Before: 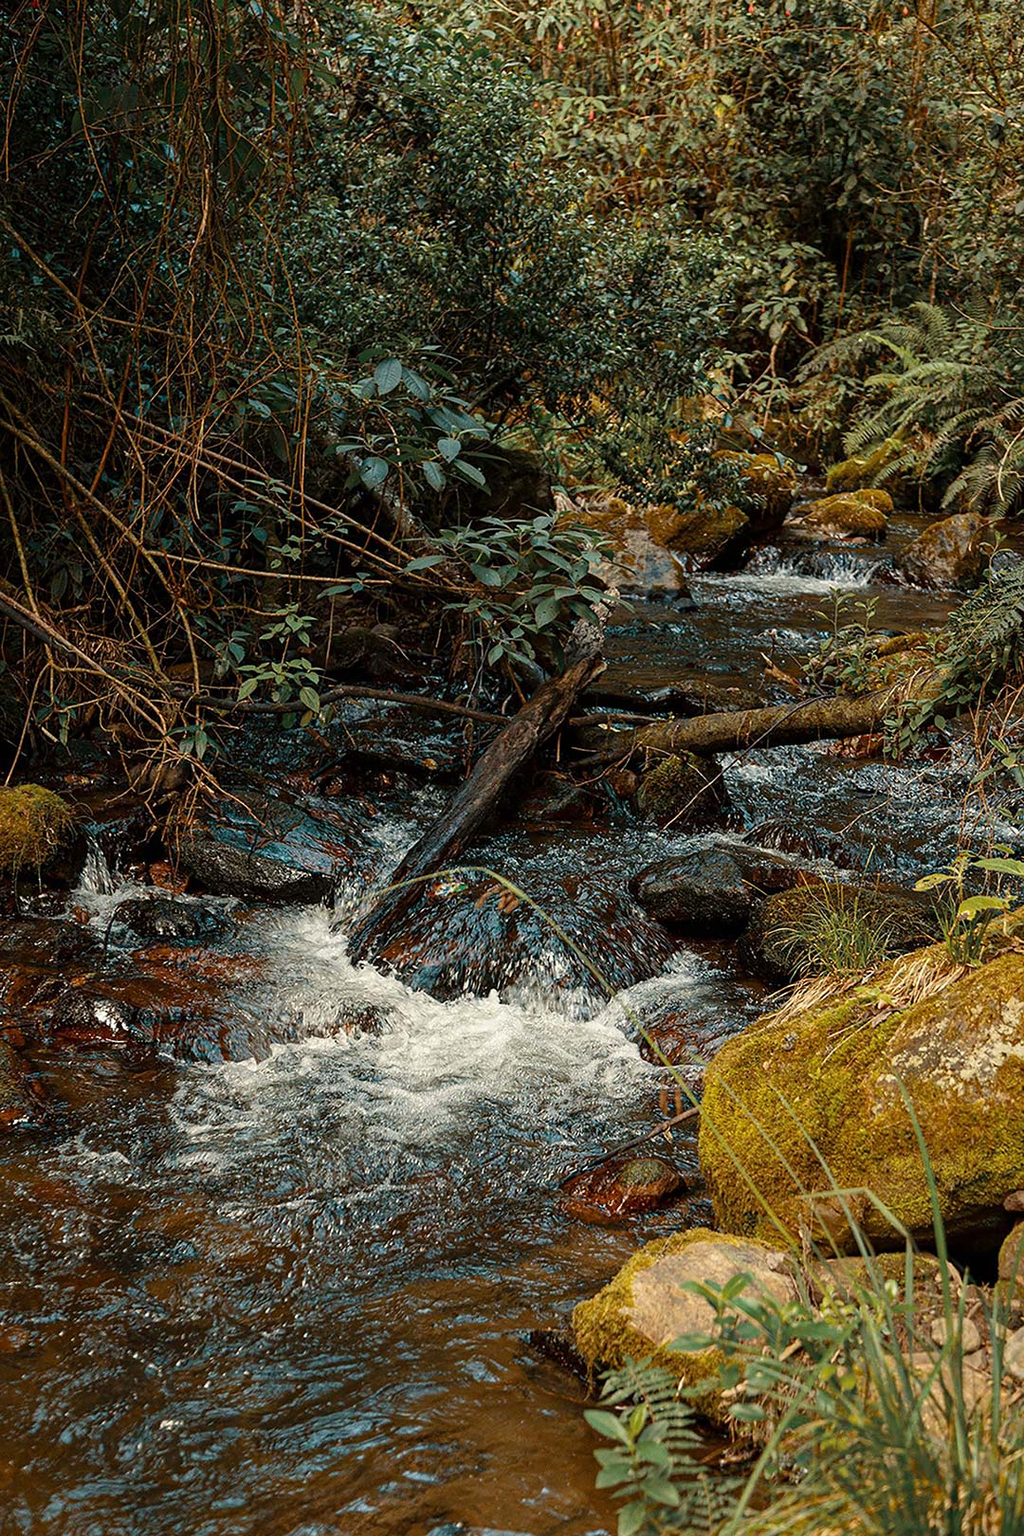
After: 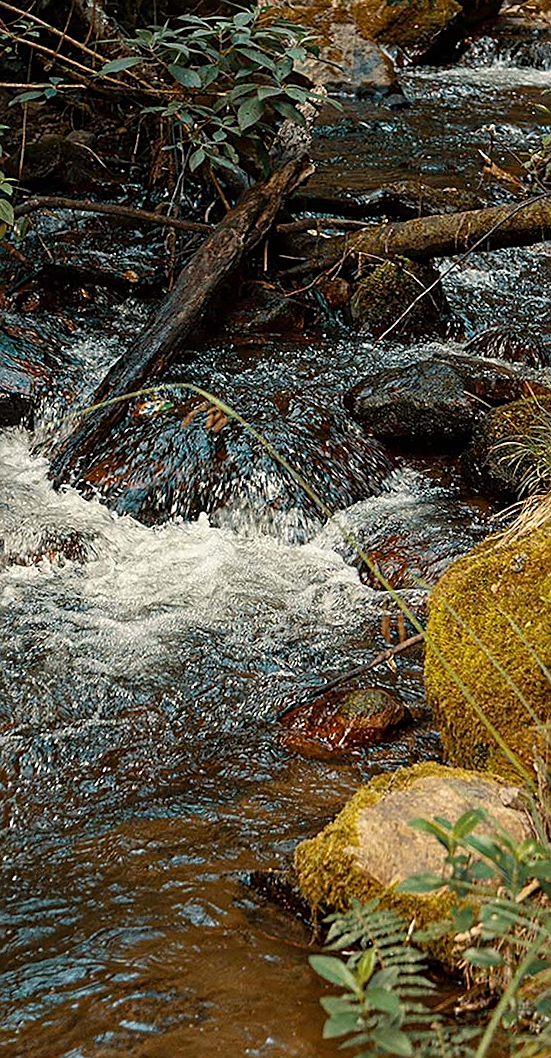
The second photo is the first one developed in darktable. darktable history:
crop and rotate: left 29.237%, top 31.152%, right 19.807%
rotate and perspective: rotation -1.32°, lens shift (horizontal) -0.031, crop left 0.015, crop right 0.985, crop top 0.047, crop bottom 0.982
sharpen: on, module defaults
